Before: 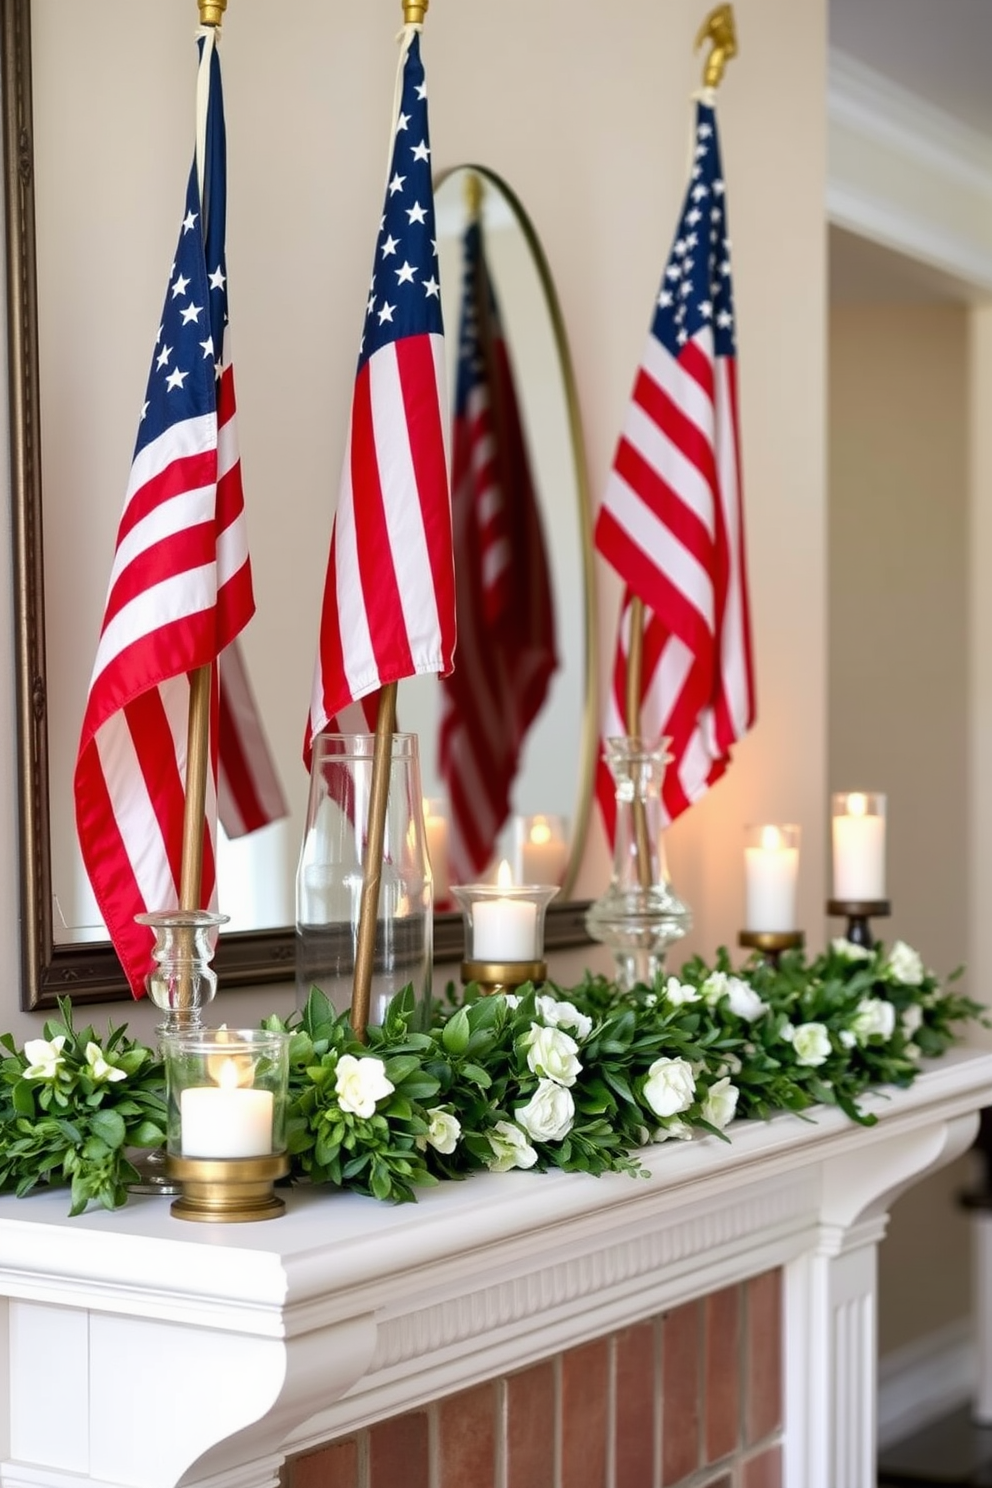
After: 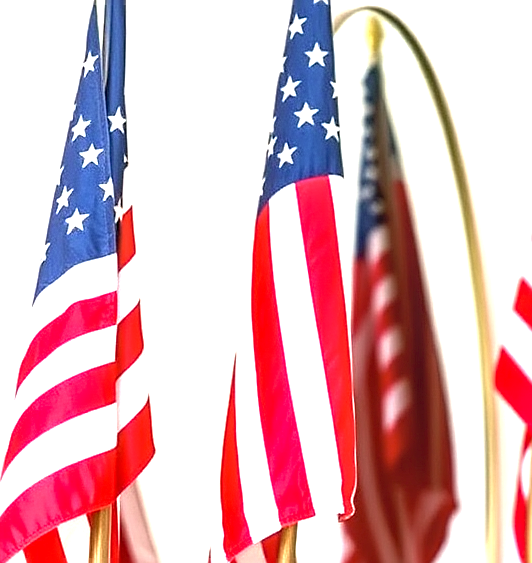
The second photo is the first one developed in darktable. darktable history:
crop: left 10.121%, top 10.631%, right 36.218%, bottom 51.526%
sharpen: on, module defaults
exposure: black level correction 0.001, exposure 1.719 EV, compensate exposure bias true, compensate highlight preservation false
local contrast: on, module defaults
